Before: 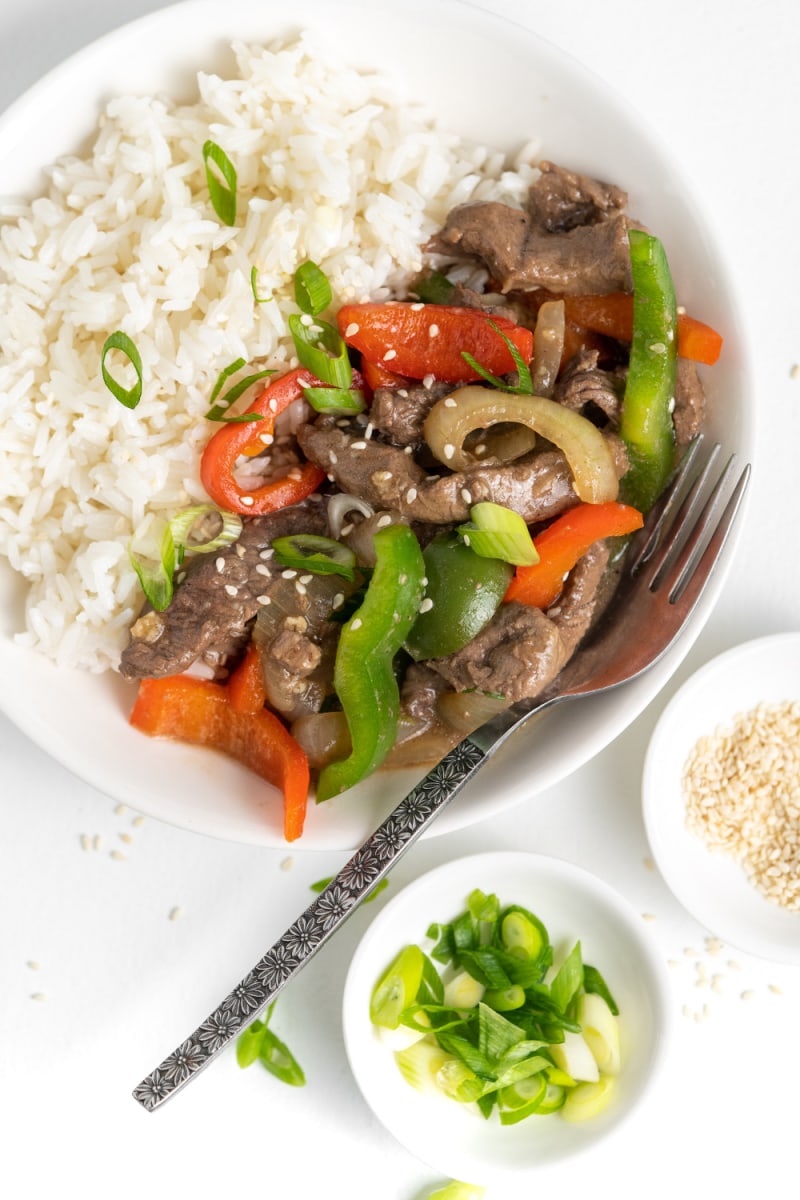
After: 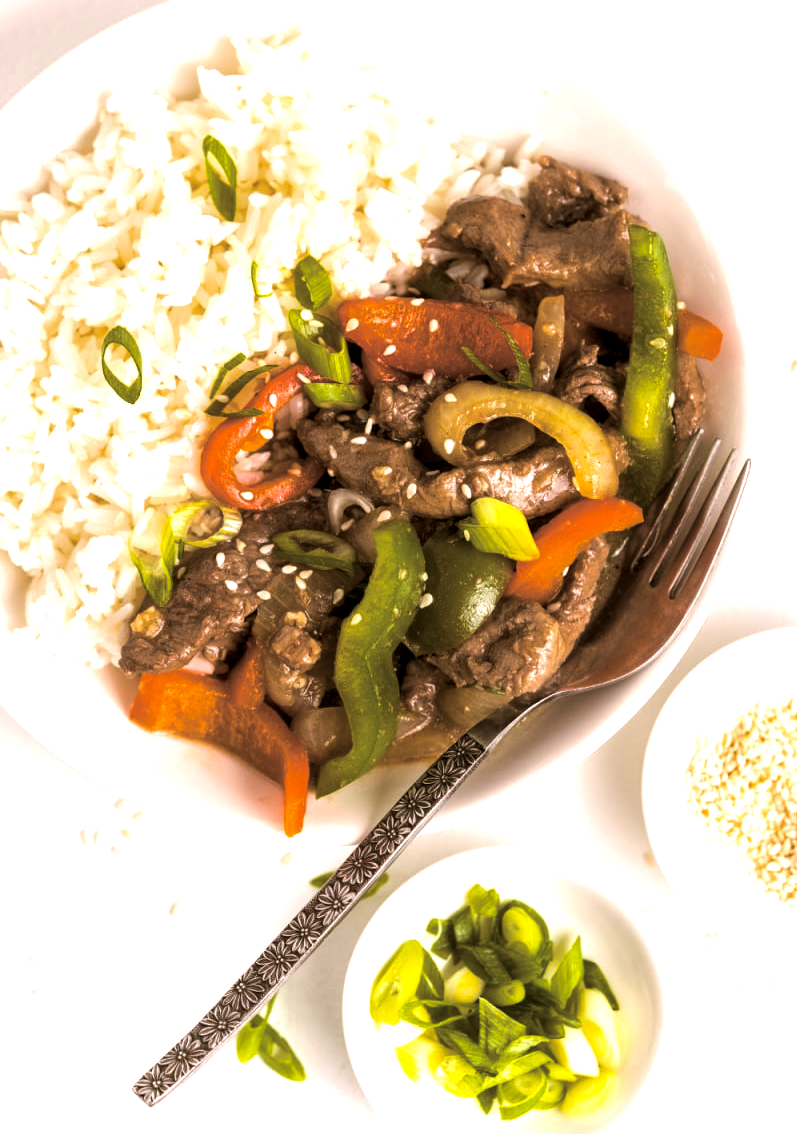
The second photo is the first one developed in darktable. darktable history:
crop: top 0.448%, right 0.264%, bottom 5.045%
split-toning: shadows › hue 32.4°, shadows › saturation 0.51, highlights › hue 180°, highlights › saturation 0, balance -60.17, compress 55.19%
local contrast: highlights 100%, shadows 100%, detail 120%, midtone range 0.2
color balance rgb: linear chroma grading › global chroma 9%, perceptual saturation grading › global saturation 36%, perceptual brilliance grading › global brilliance 15%, perceptual brilliance grading › shadows -35%, global vibrance 15%
color correction: highlights a* 10.21, highlights b* 9.79, shadows a* 8.61, shadows b* 7.88, saturation 0.8
